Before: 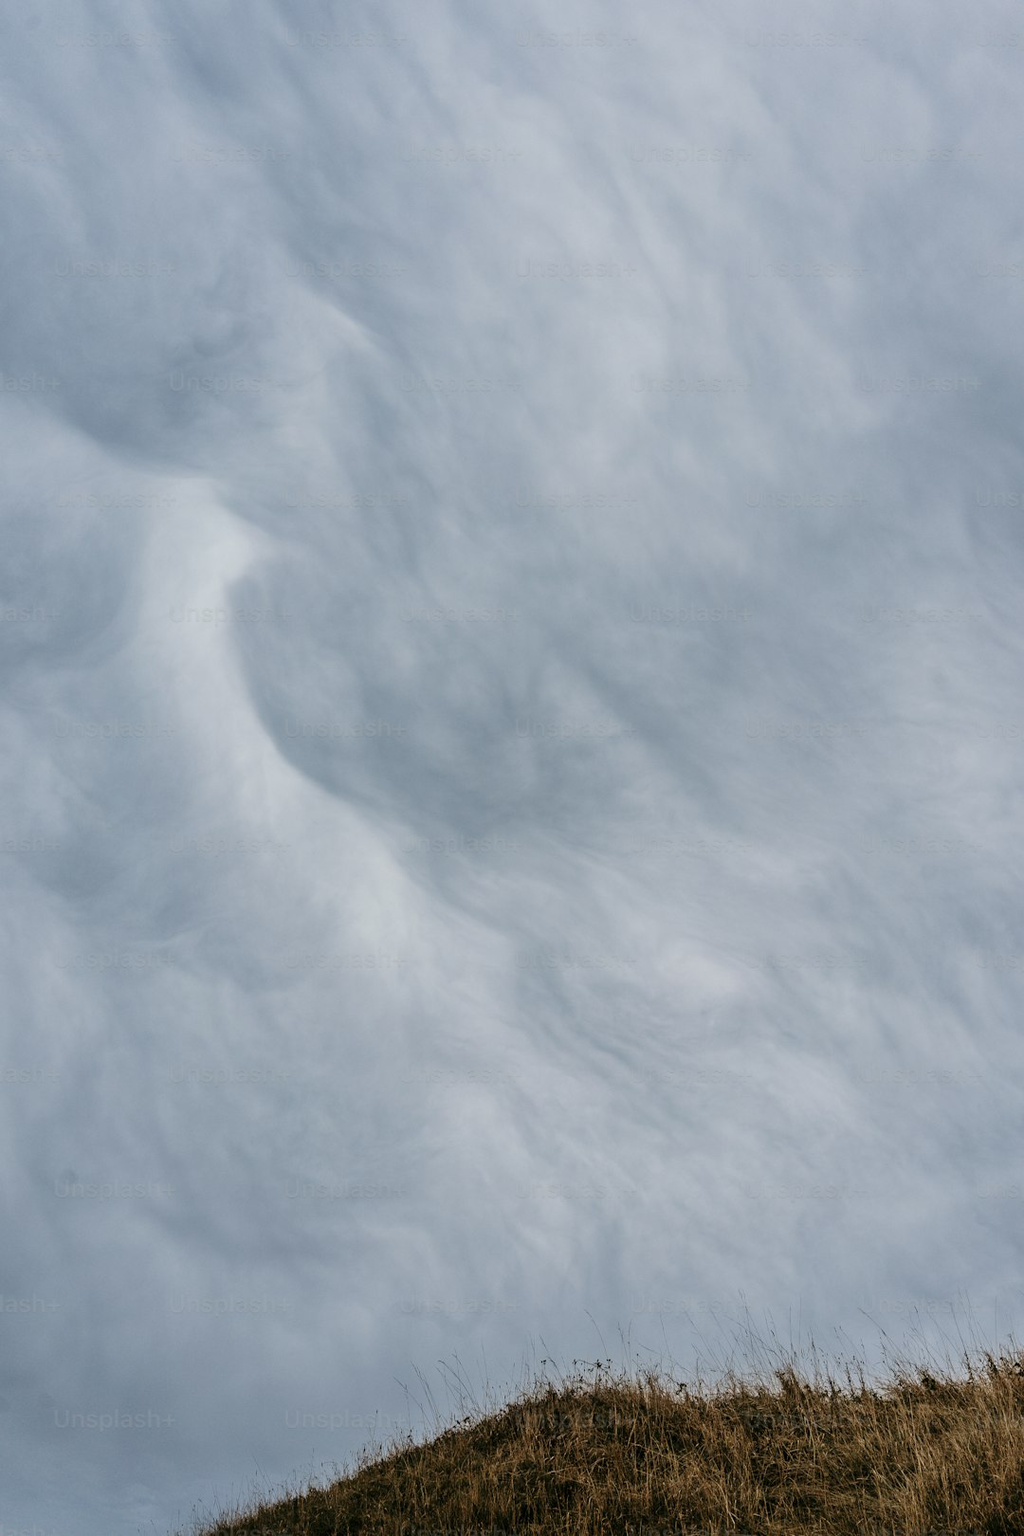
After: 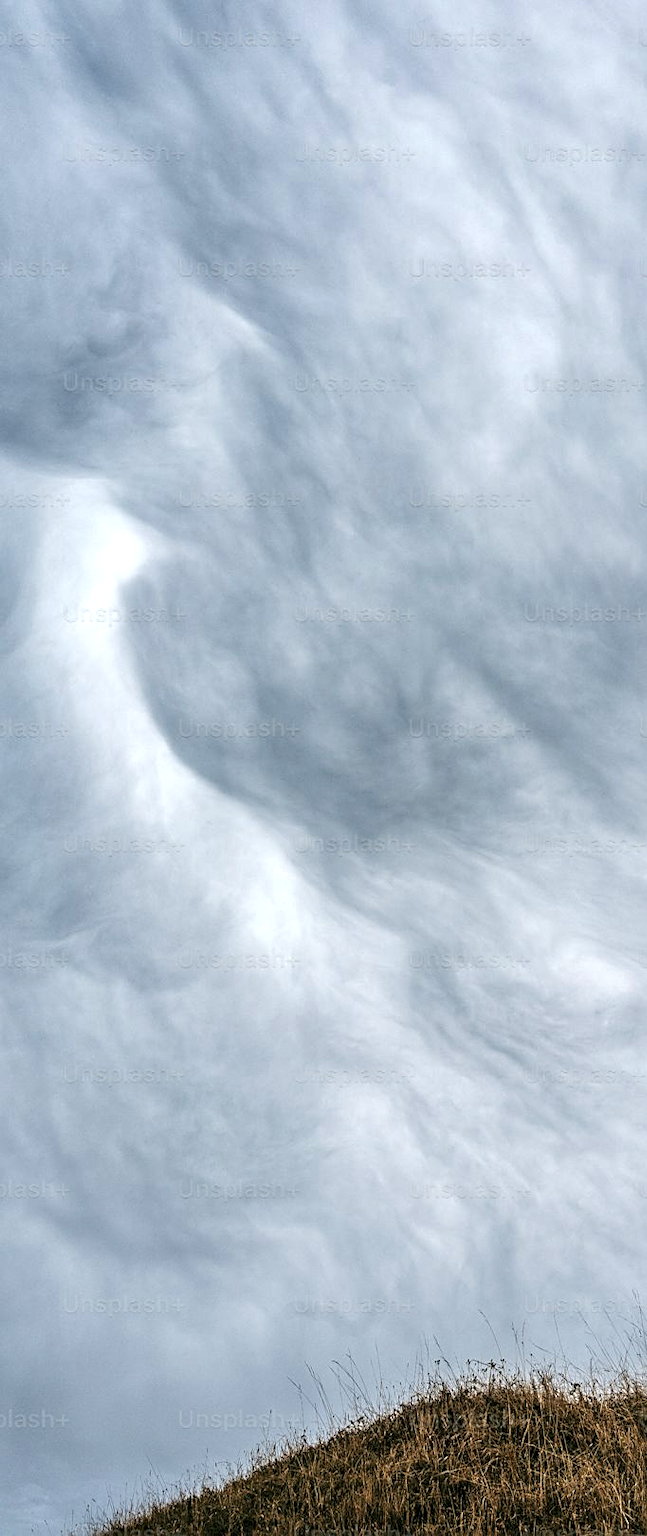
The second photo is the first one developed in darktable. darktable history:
exposure: black level correction 0, exposure 0.702 EV, compensate highlight preservation false
local contrast: on, module defaults
sharpen: on, module defaults
shadows and highlights: radius 336.57, shadows 29.14, soften with gaussian
crop: left 10.416%, right 26.316%
